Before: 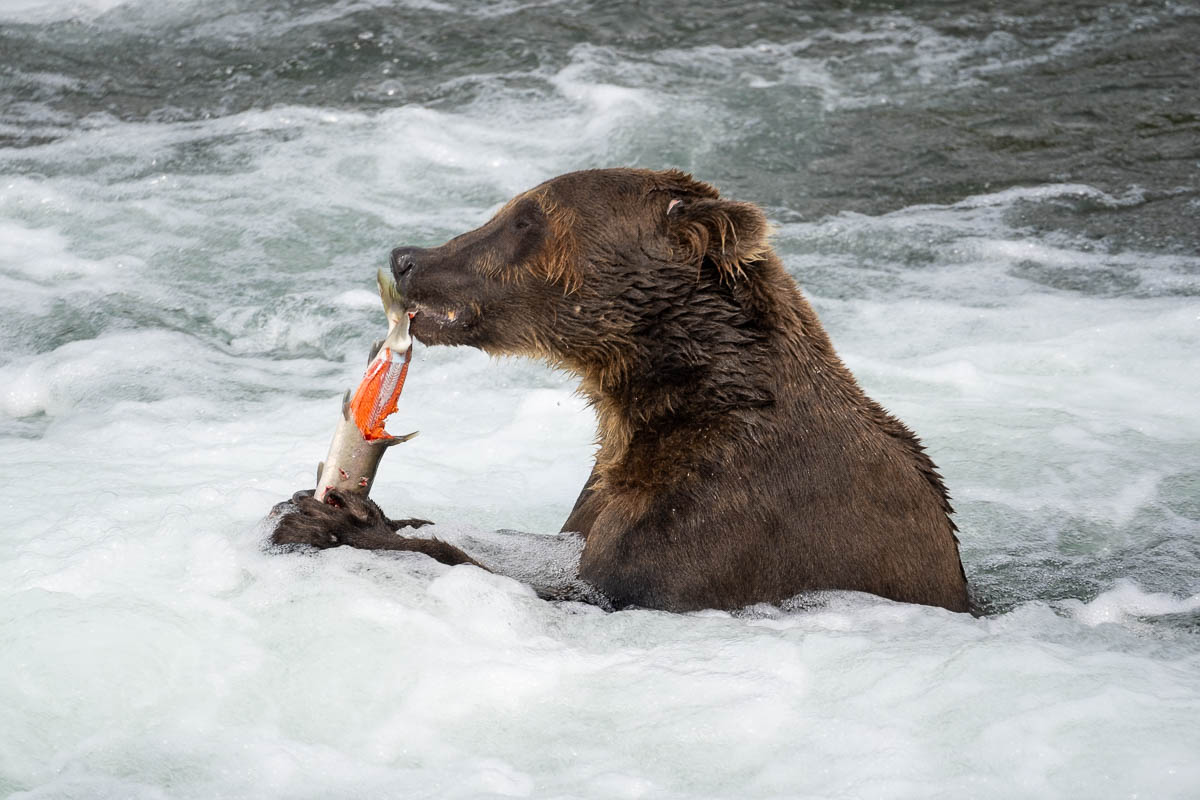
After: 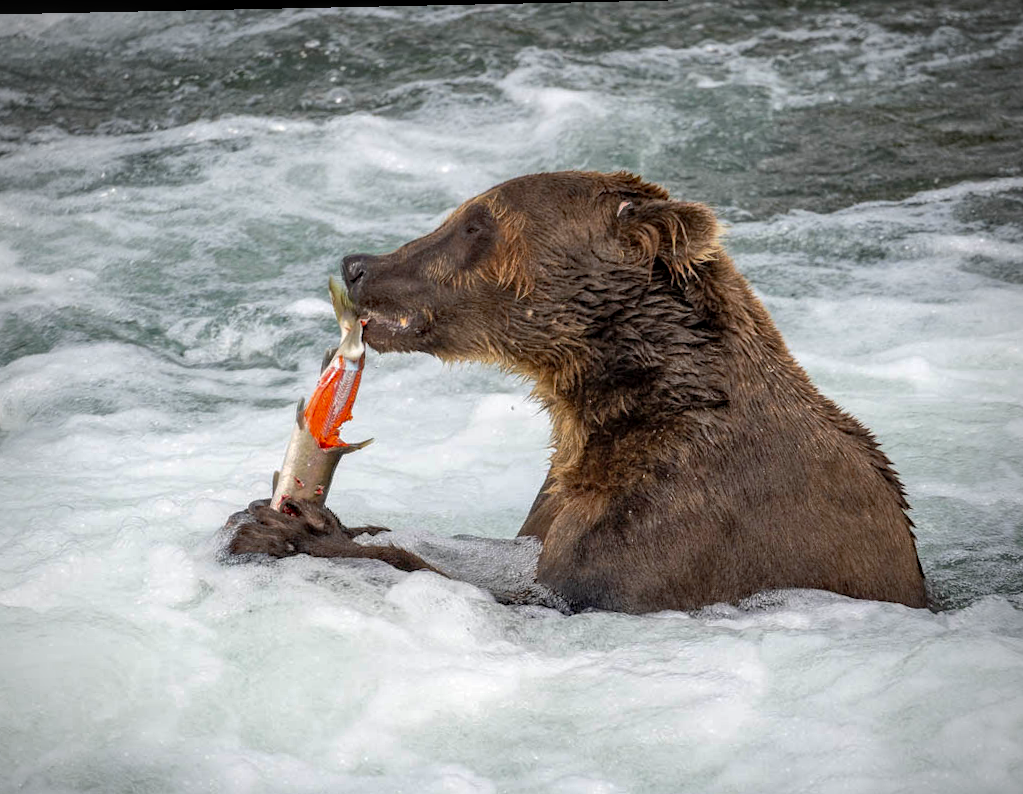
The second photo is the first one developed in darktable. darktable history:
contrast brightness saturation: contrast 0.105, brightness 0.033, saturation 0.086
crop and rotate: angle 1.19°, left 4.523%, top 1.082%, right 11.361%, bottom 2.534%
vignetting: fall-off radius 60.82%
haze removal: compatibility mode true, adaptive false
local contrast: on, module defaults
shadows and highlights: on, module defaults
